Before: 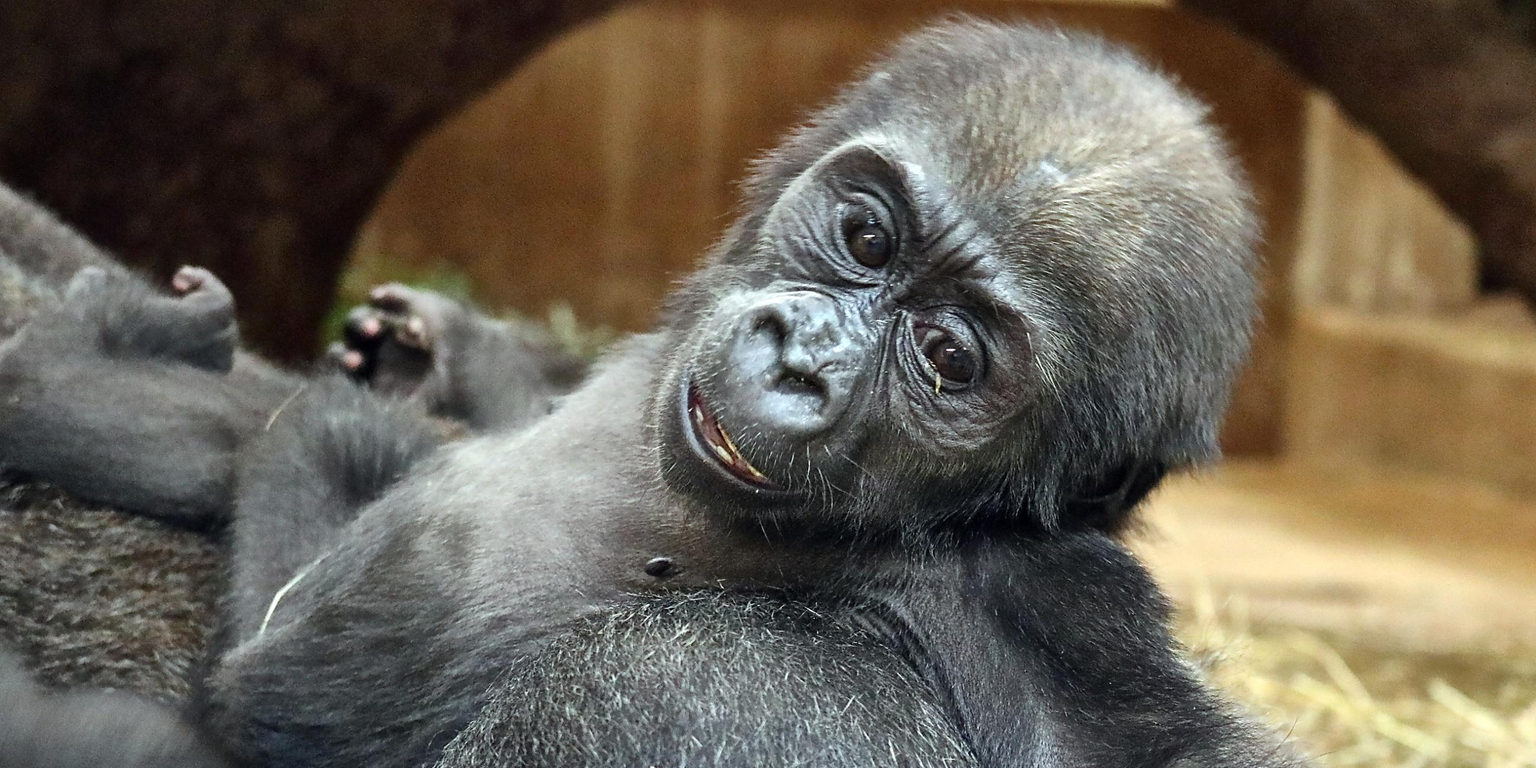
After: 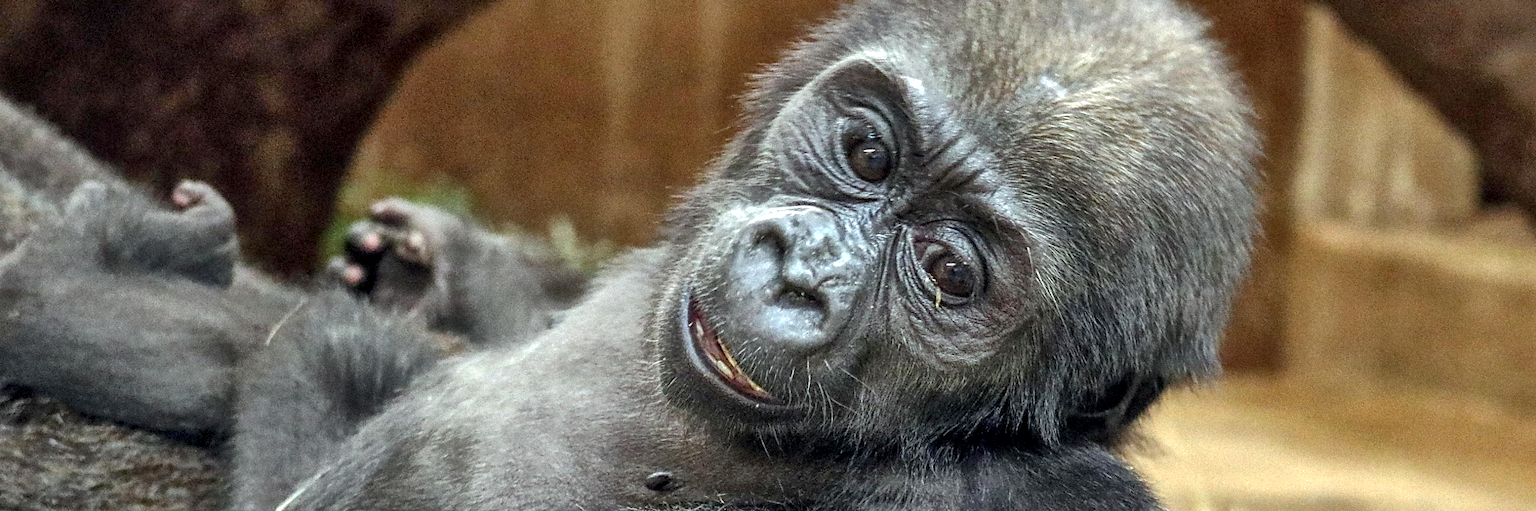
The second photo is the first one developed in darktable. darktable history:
shadows and highlights: on, module defaults
crop: top 11.166%, bottom 22.168%
tone equalizer: on, module defaults
grain: coarseness 9.38 ISO, strength 34.99%, mid-tones bias 0%
local contrast: highlights 99%, shadows 86%, detail 160%, midtone range 0.2
